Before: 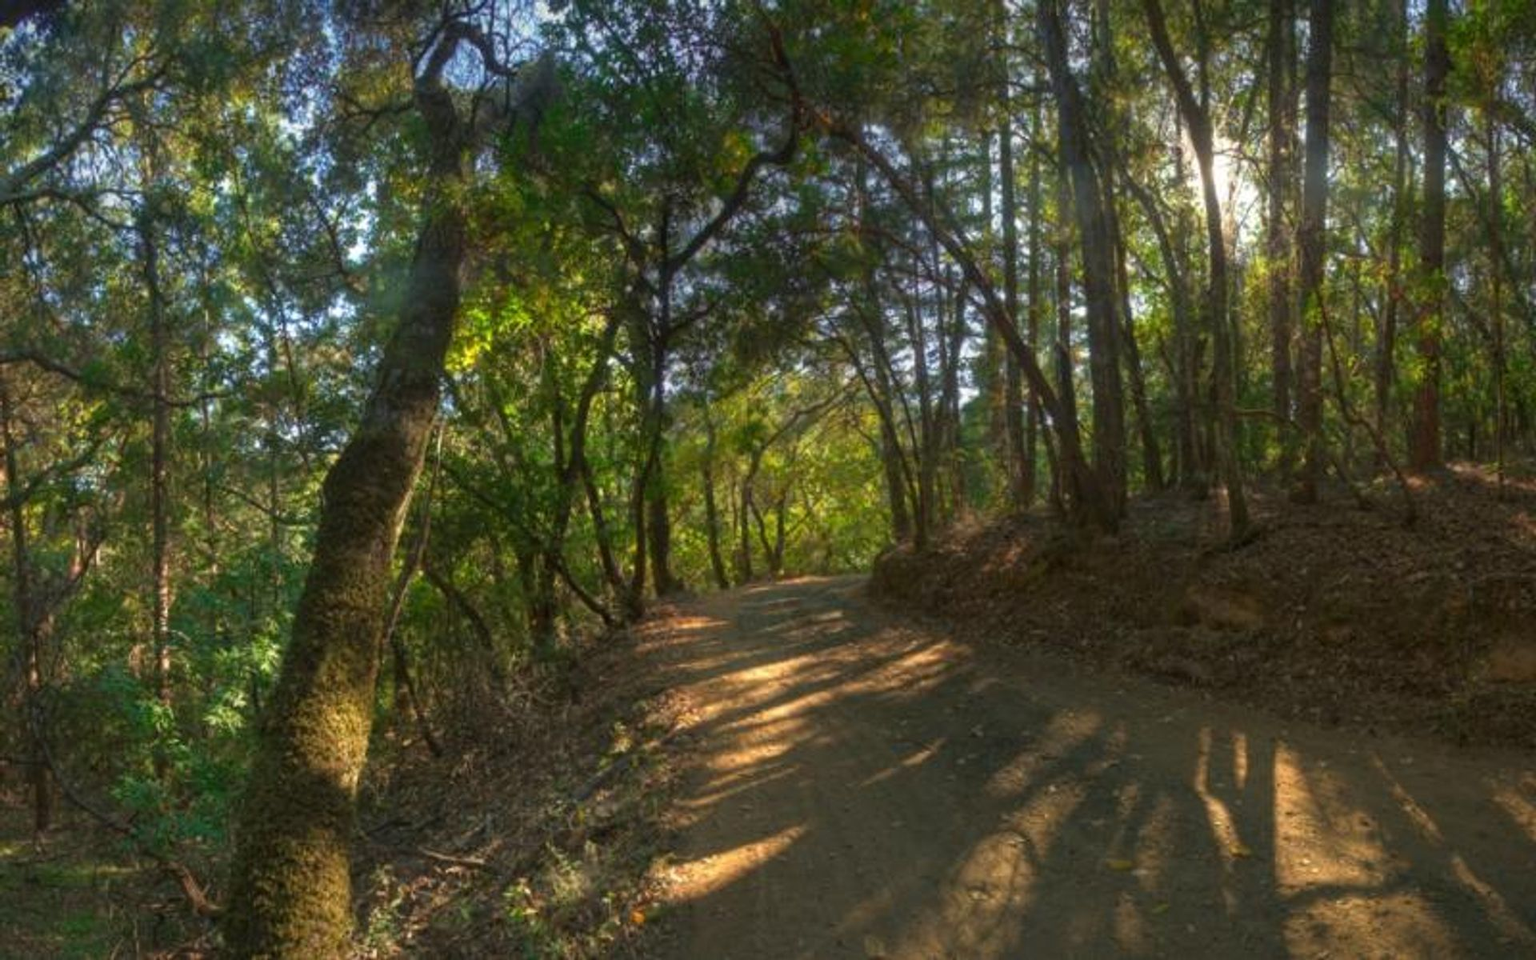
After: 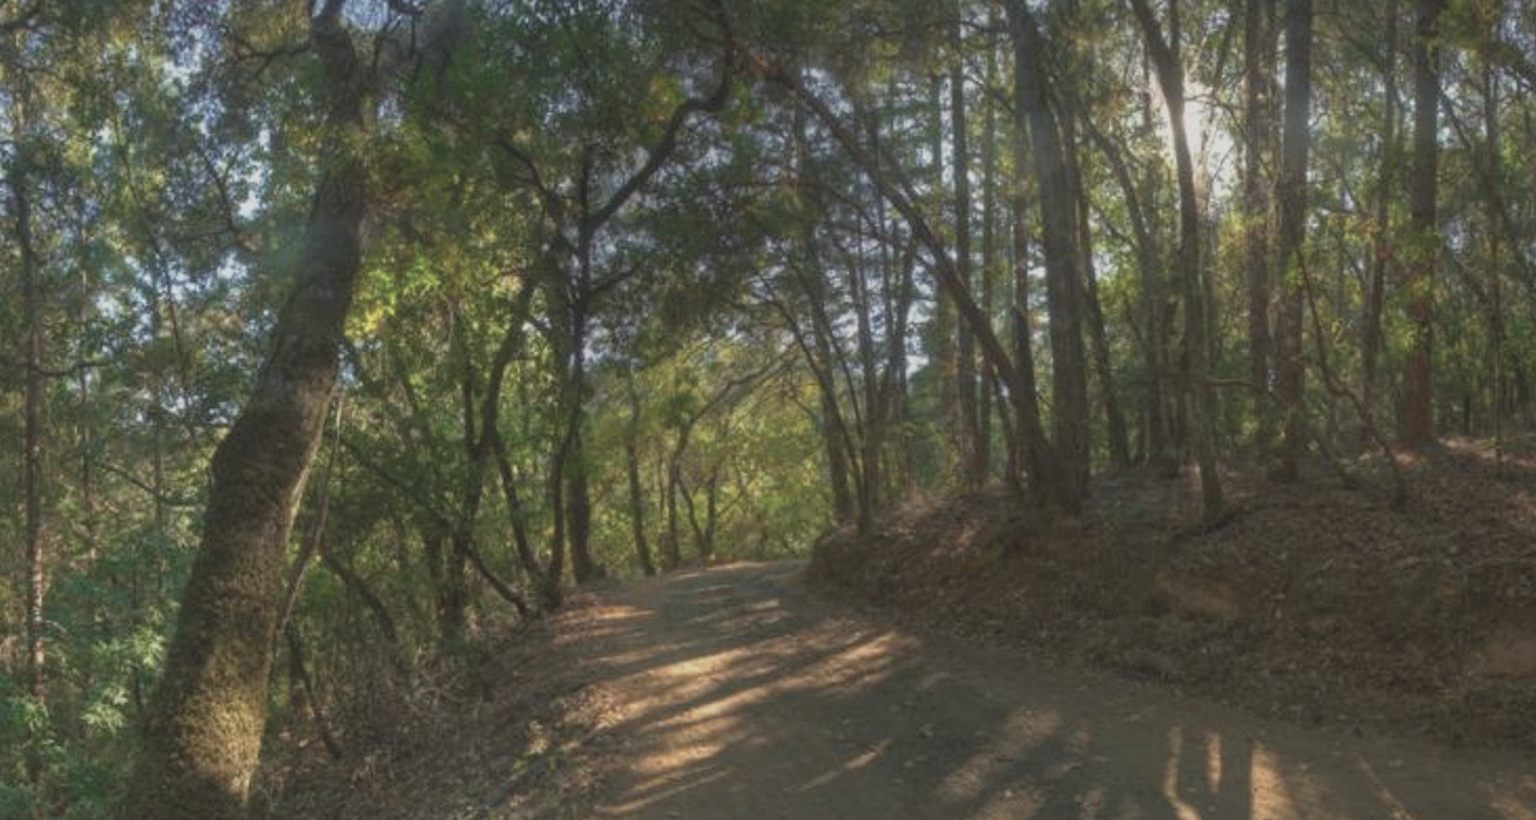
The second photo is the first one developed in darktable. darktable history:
contrast brightness saturation: contrast -0.258, saturation -0.422
crop: left 8.489%, top 6.581%, bottom 15.222%
